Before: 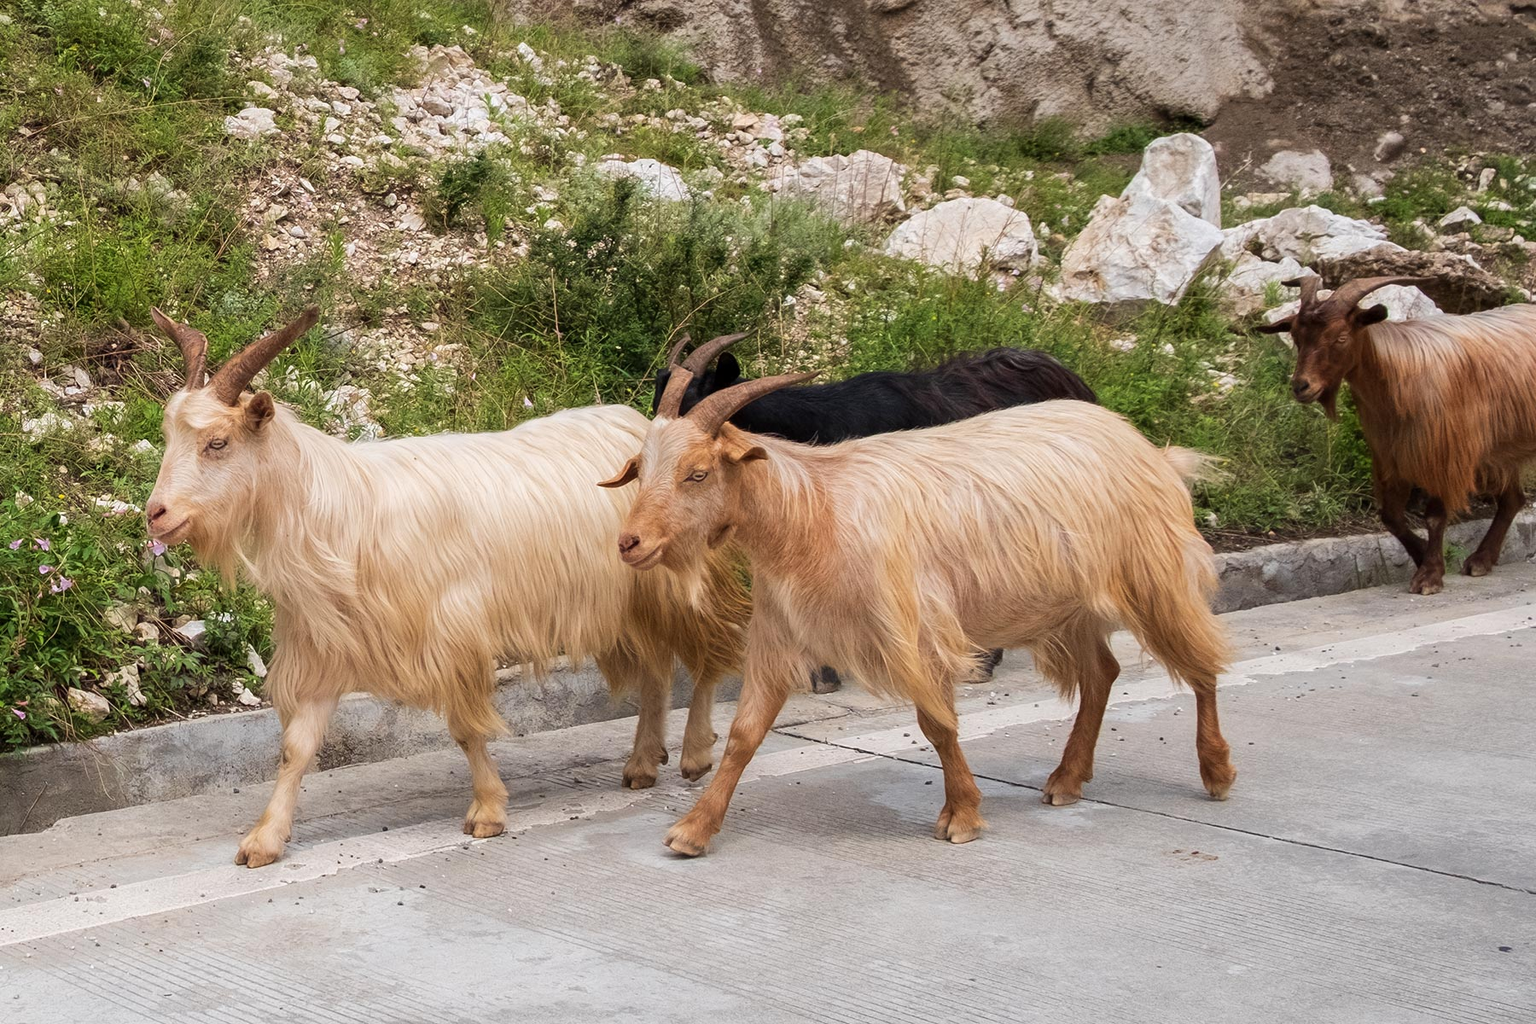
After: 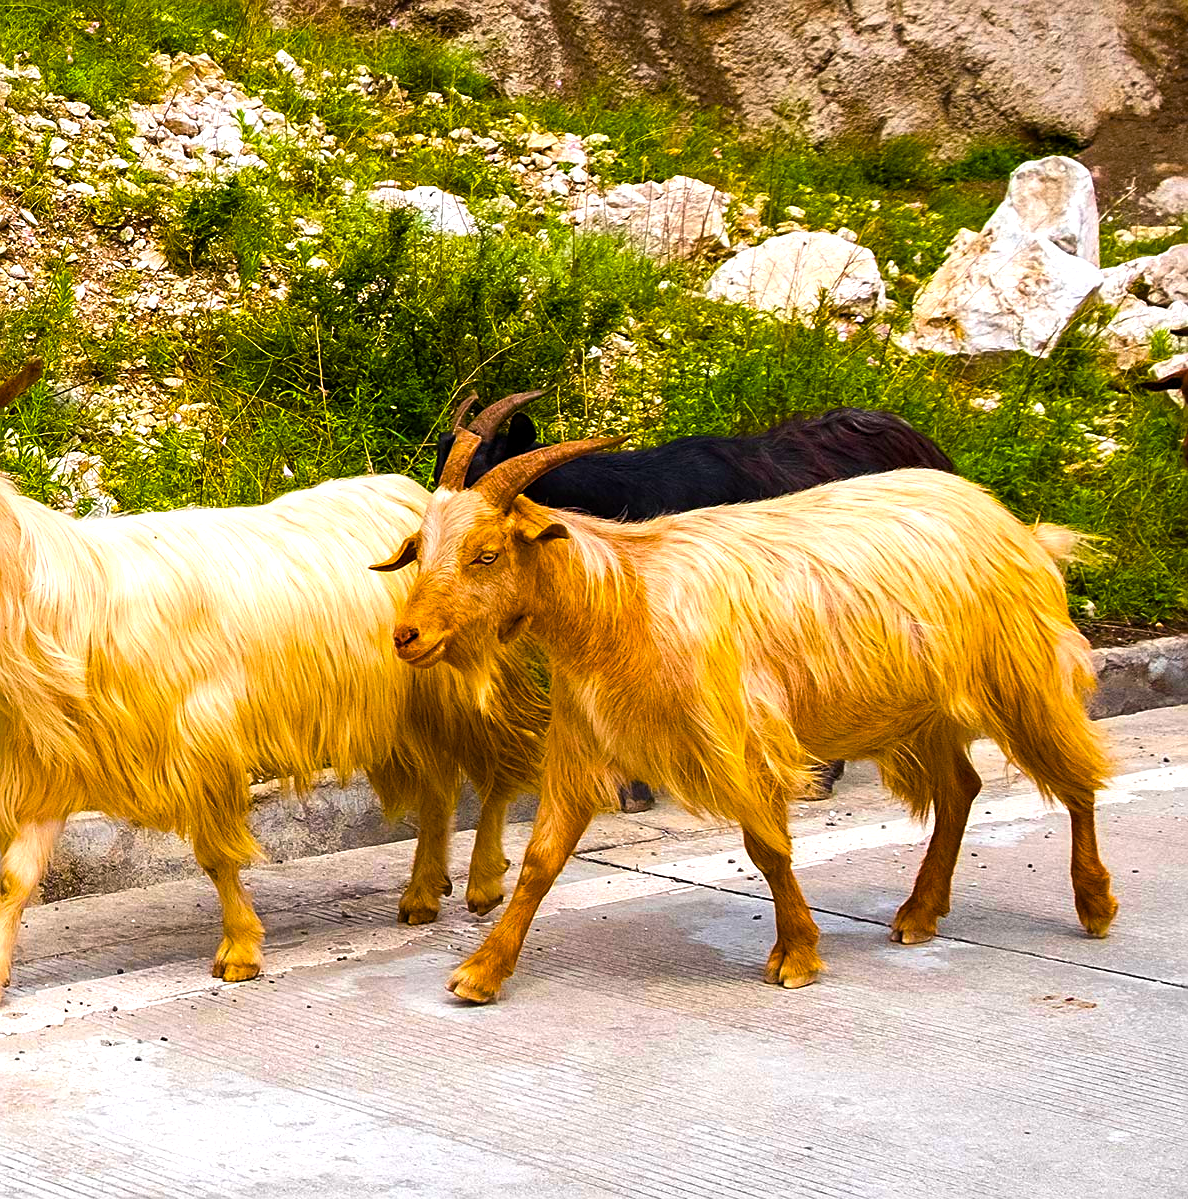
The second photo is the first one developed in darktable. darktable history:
color balance rgb: linear chroma grading › shadows -40%, linear chroma grading › highlights 40%, linear chroma grading › global chroma 45%, linear chroma grading › mid-tones -30%, perceptual saturation grading › global saturation 55%, perceptual saturation grading › highlights -50%, perceptual saturation grading › mid-tones 40%, perceptual saturation grading › shadows 30%, perceptual brilliance grading › global brilliance 20%, perceptual brilliance grading › shadows -40%, global vibrance 35%
crop and rotate: left 18.442%, right 15.508%
sharpen: on, module defaults
